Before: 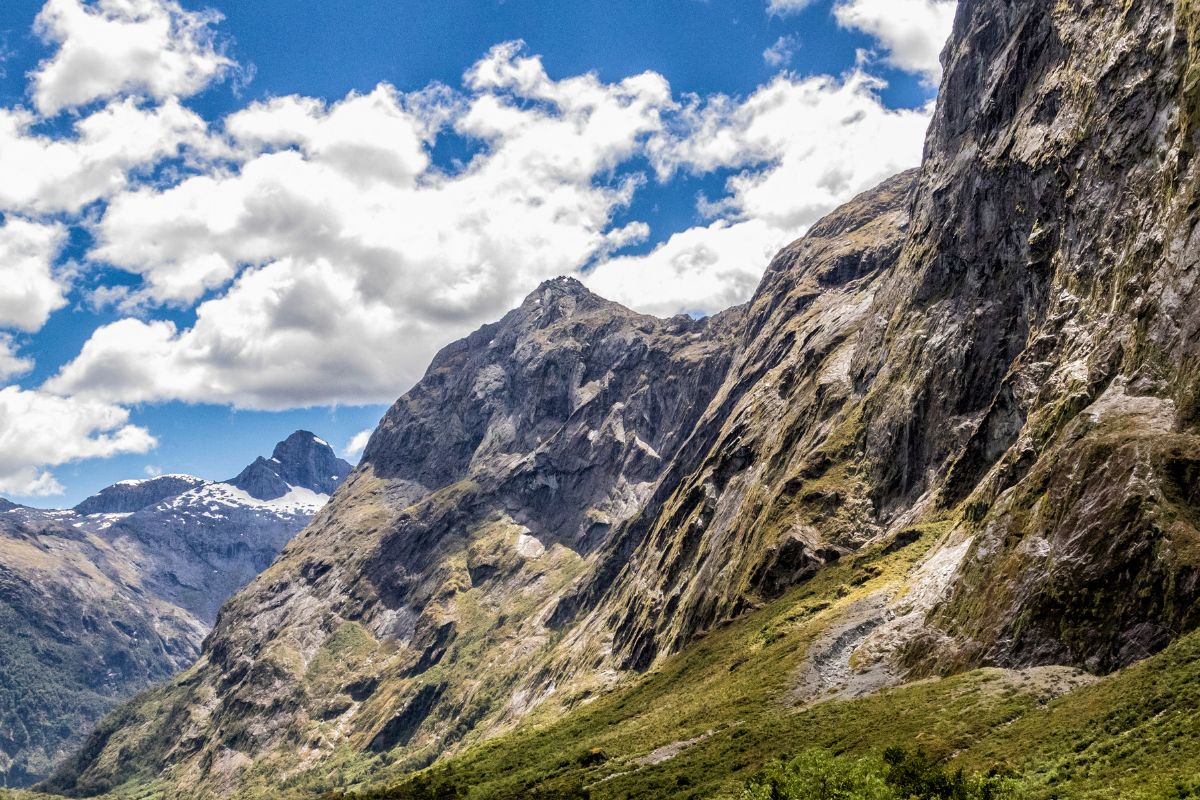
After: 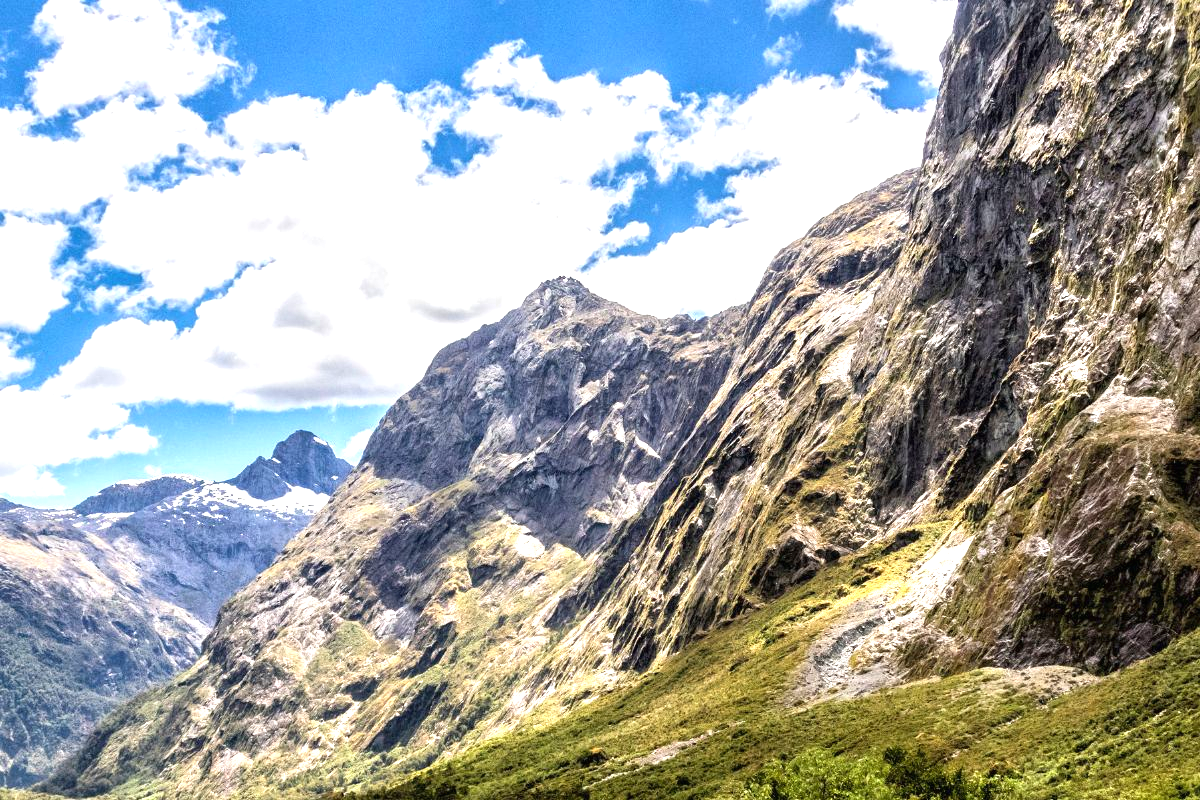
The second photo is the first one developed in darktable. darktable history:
exposure: black level correction 0, exposure 1.024 EV, compensate exposure bias true, compensate highlight preservation false
